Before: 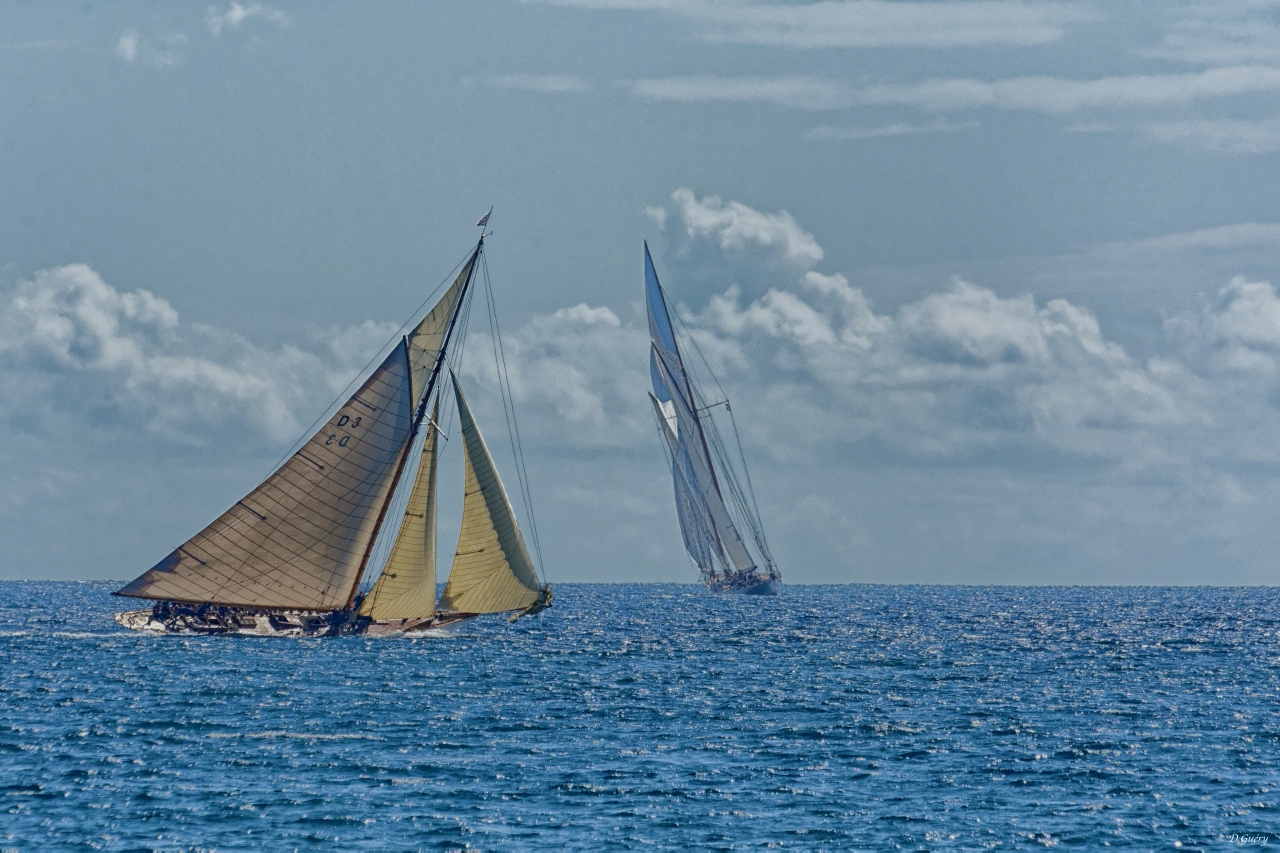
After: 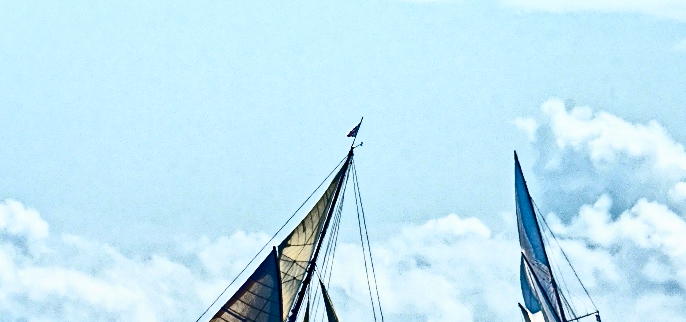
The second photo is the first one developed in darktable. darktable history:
crop: left 10.194%, top 10.483%, right 36.182%, bottom 51.699%
exposure: compensate exposure bias true, compensate highlight preservation false
contrast brightness saturation: contrast 0.924, brightness 0.193
haze removal: strength 0.28, distance 0.245, compatibility mode true, adaptive false
color balance rgb: highlights gain › chroma 2.017%, highlights gain › hue 73.37°, perceptual saturation grading › global saturation 28.877%, perceptual saturation grading › mid-tones 12.68%, perceptual saturation grading › shadows 10.451%
